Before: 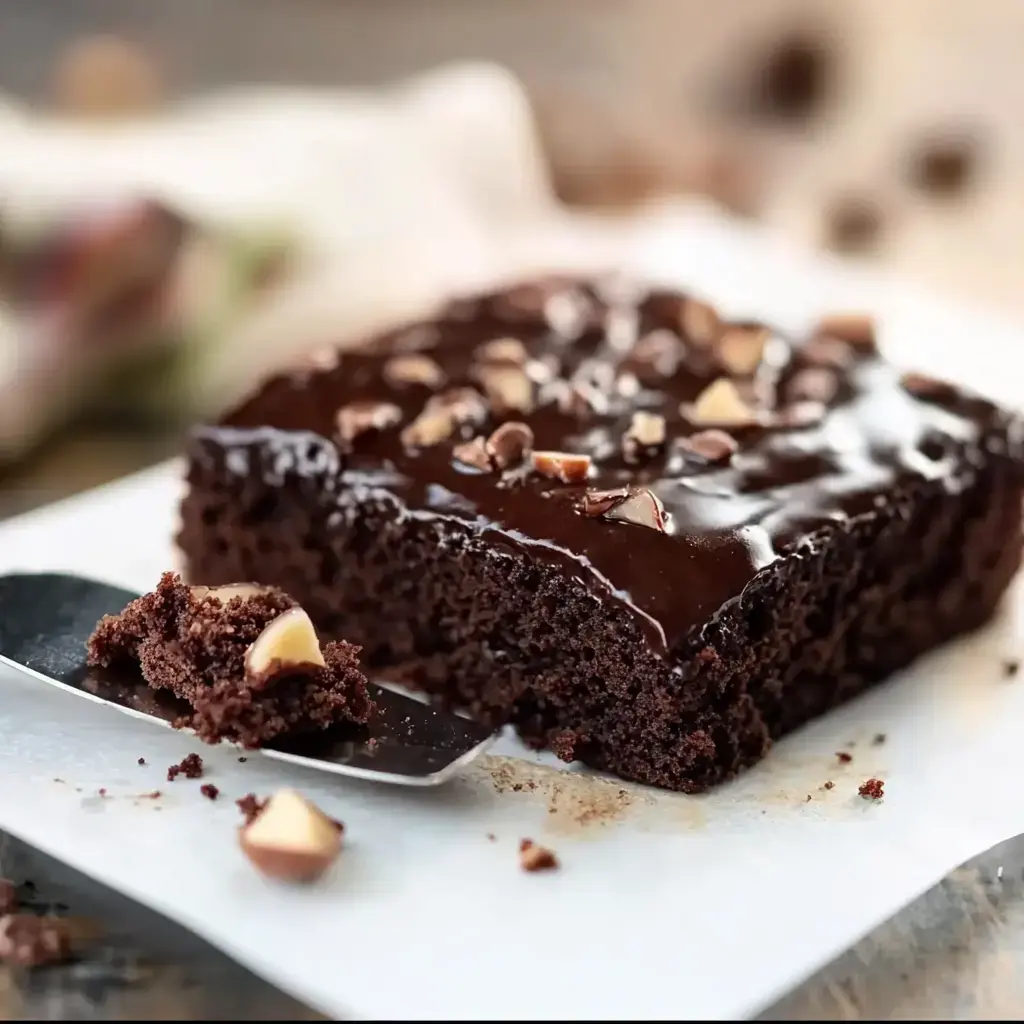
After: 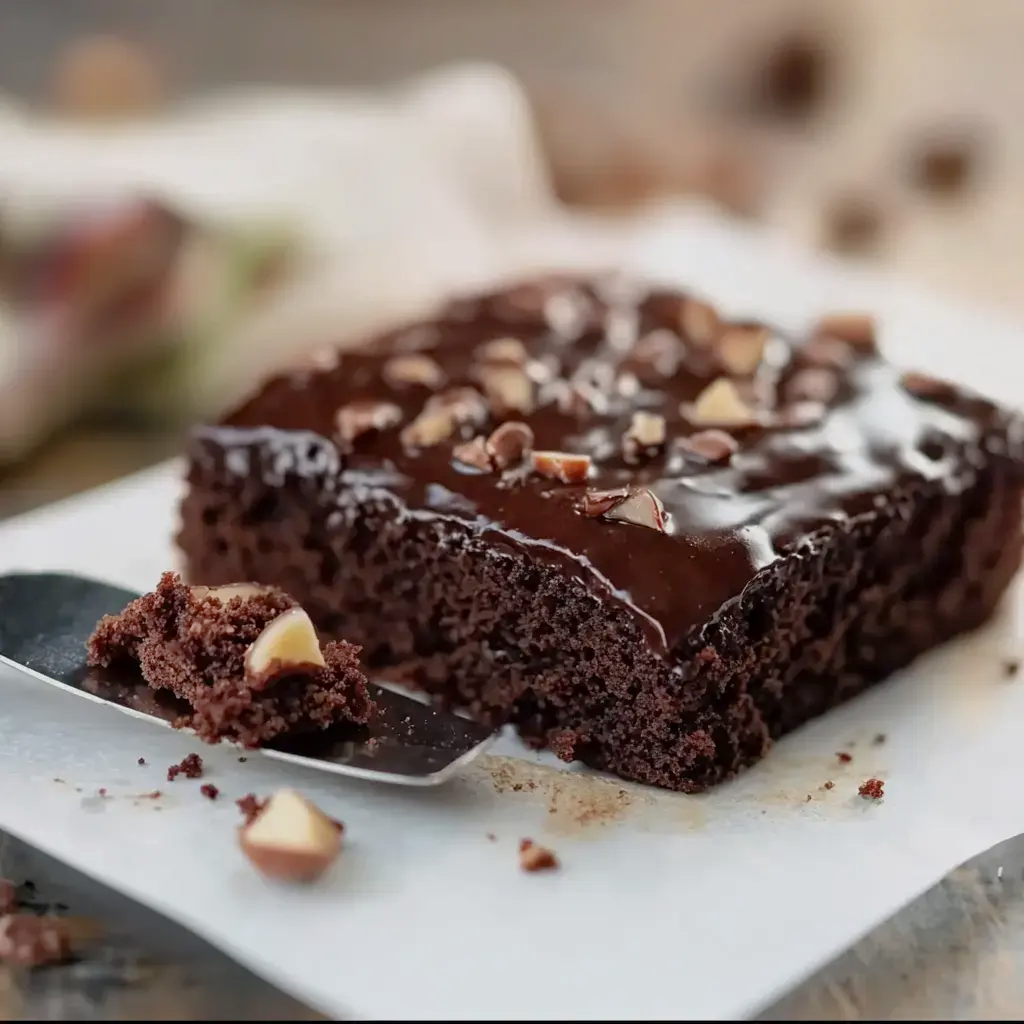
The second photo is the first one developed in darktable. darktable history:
tone equalizer: -8 EV 0.217 EV, -7 EV 0.414 EV, -6 EV 0.45 EV, -5 EV 0.211 EV, -3 EV -0.262 EV, -2 EV -0.404 EV, -1 EV -0.409 EV, +0 EV -0.238 EV, edges refinement/feathering 500, mask exposure compensation -1.57 EV, preserve details no
